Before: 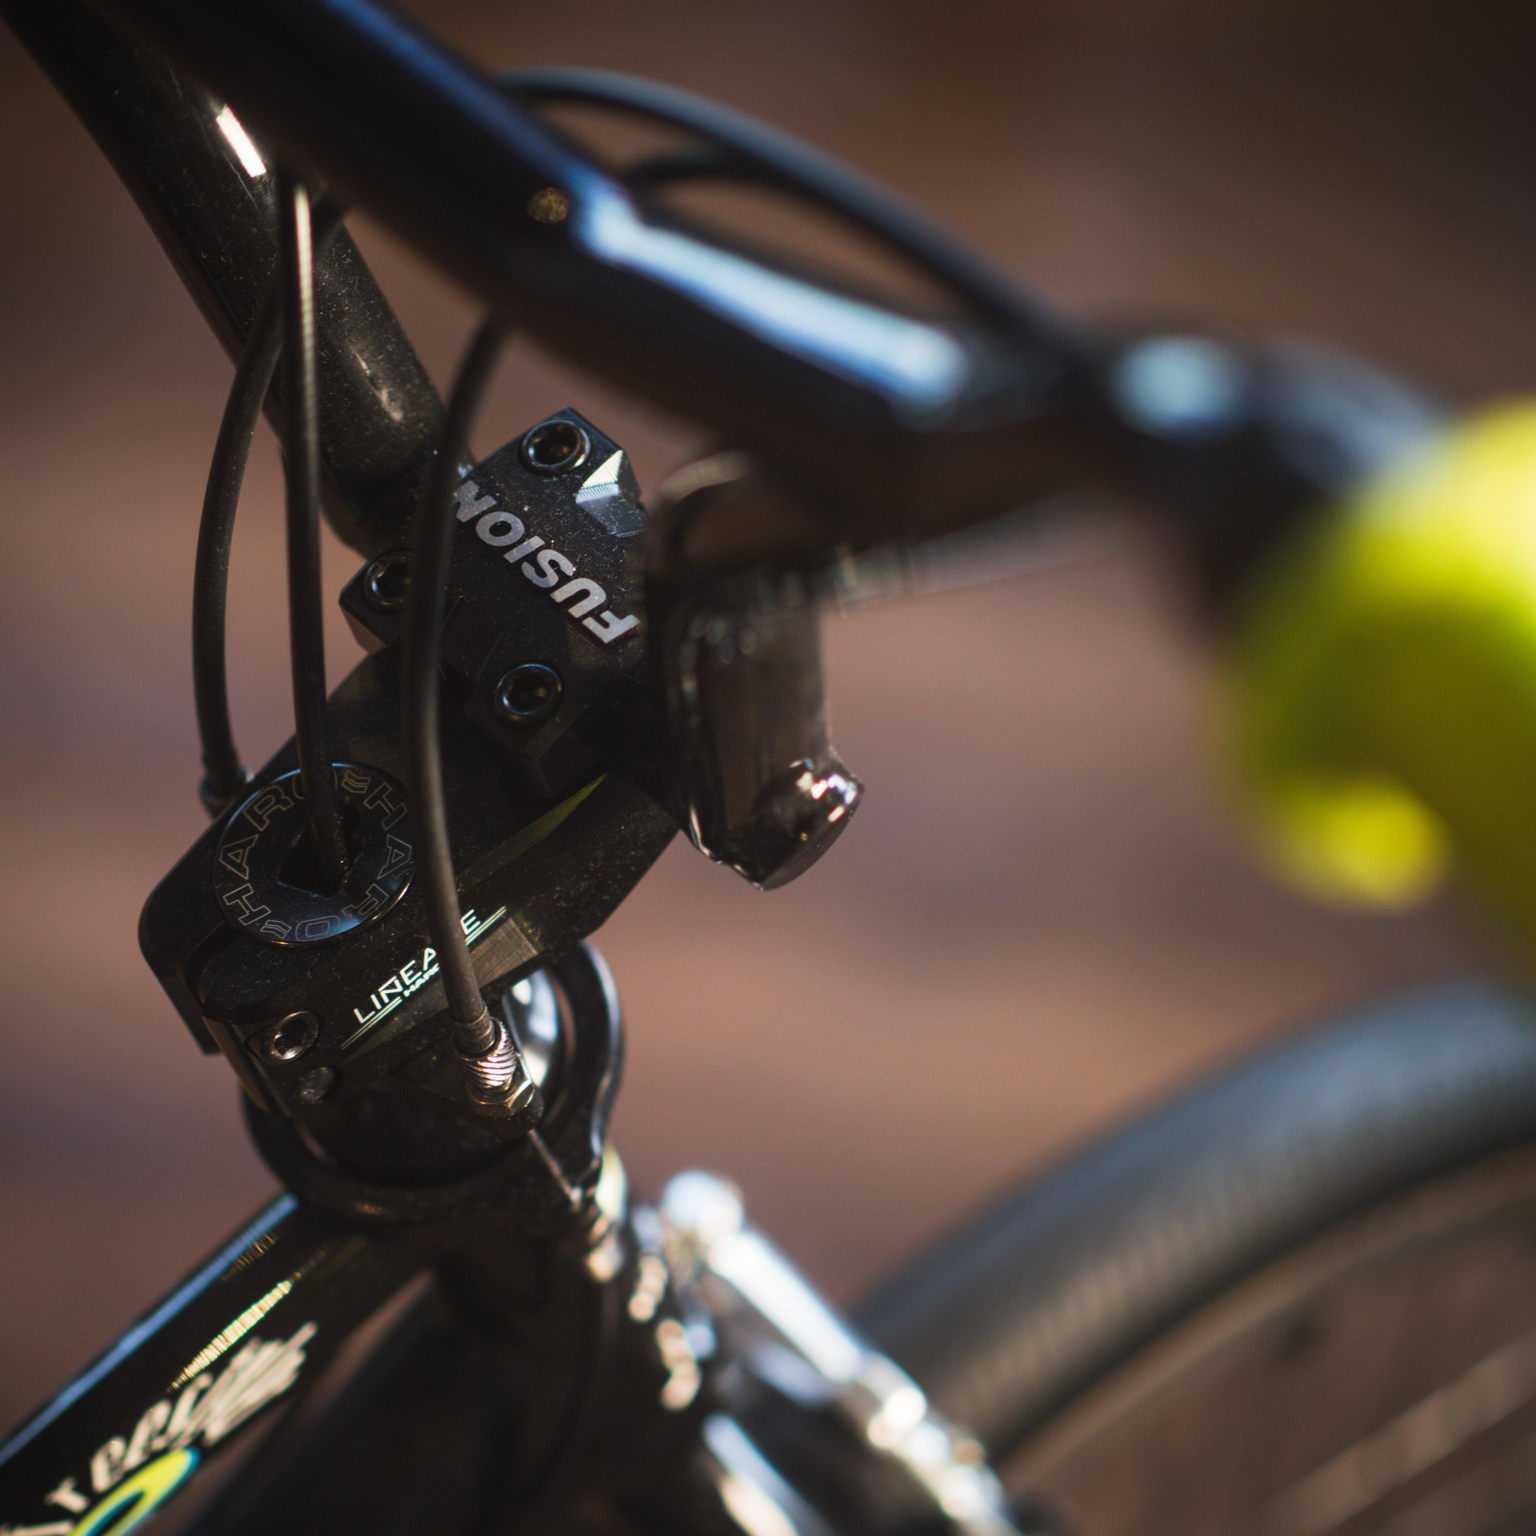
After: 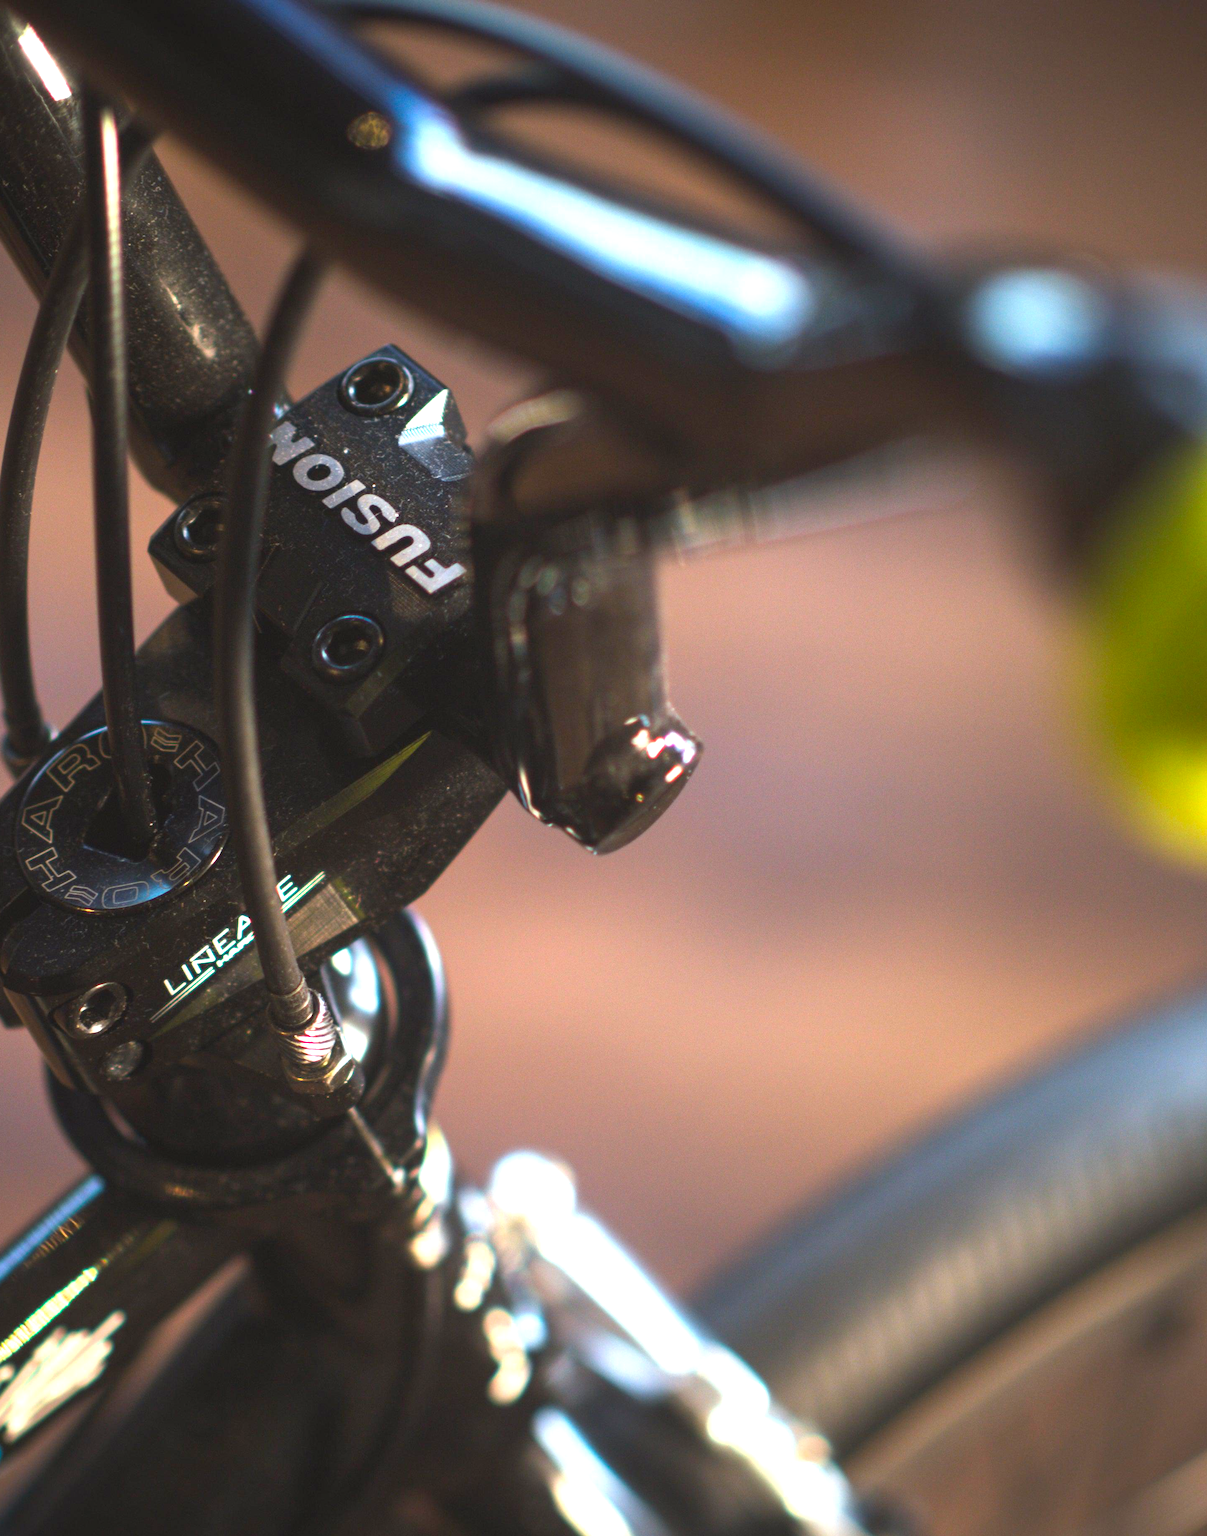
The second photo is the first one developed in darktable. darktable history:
exposure: exposure 1 EV, compensate highlight preservation false
contrast brightness saturation: contrast 0.043, saturation 0.152
crop and rotate: left 12.995%, top 5.385%, right 12.63%
shadows and highlights: shadows 25.03, highlights -25.8, highlights color adjustment 0.573%
